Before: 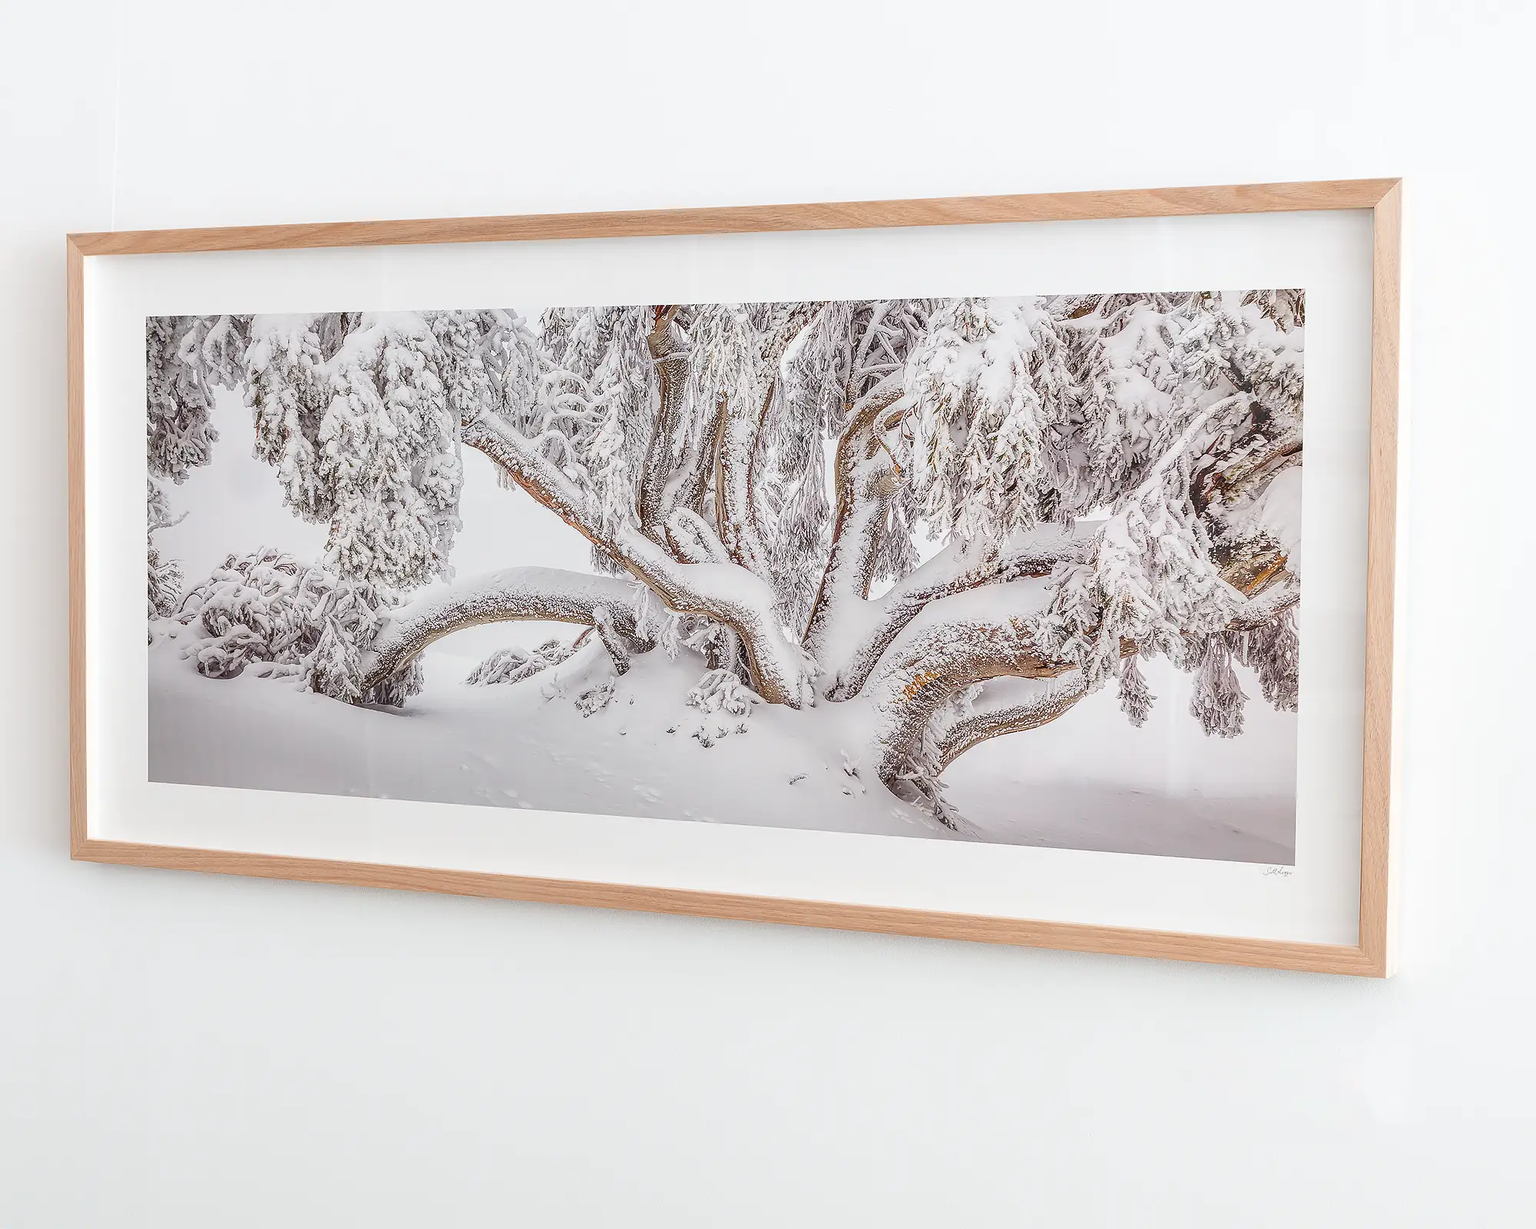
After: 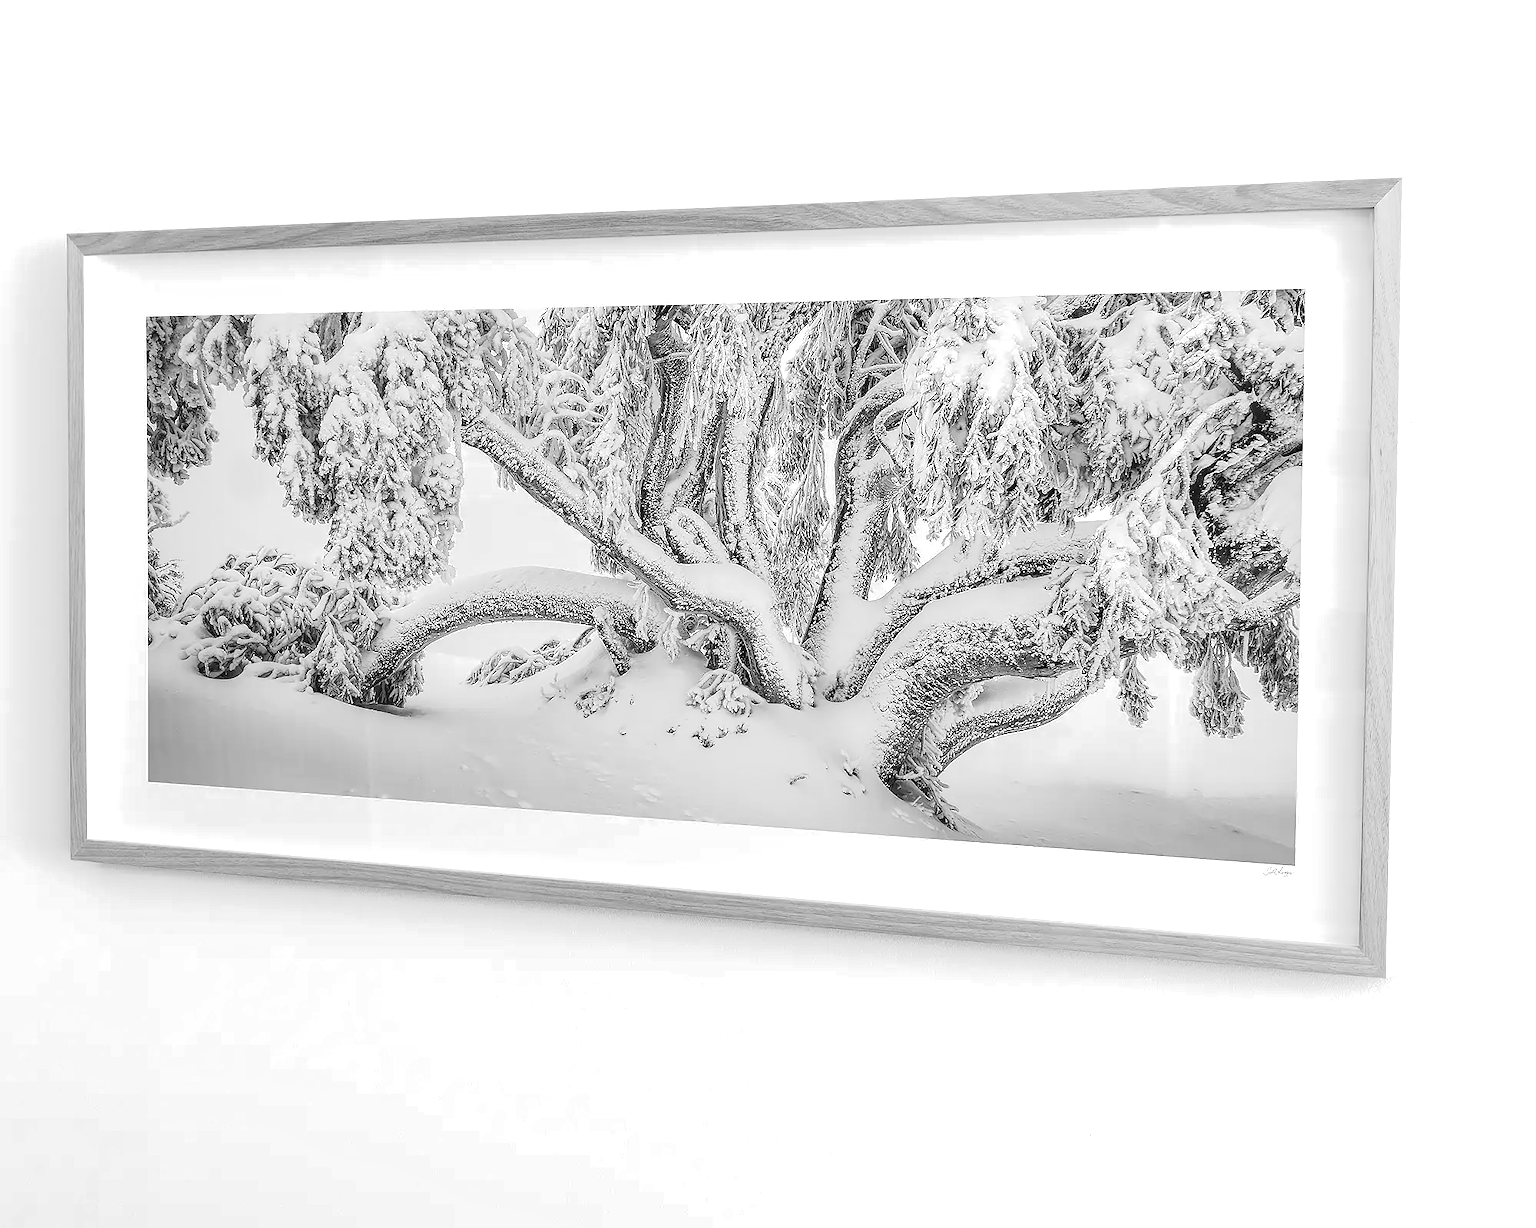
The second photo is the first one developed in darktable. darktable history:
white balance: red 0.925, blue 1.046
monochrome: a -6.99, b 35.61, size 1.4
levels: levels [0.044, 0.475, 0.791]
tone curve: curves: ch0 [(0, 0) (0.003, 0.098) (0.011, 0.099) (0.025, 0.103) (0.044, 0.114) (0.069, 0.13) (0.1, 0.142) (0.136, 0.161) (0.177, 0.189) (0.224, 0.224) (0.277, 0.266) (0.335, 0.32) (0.399, 0.38) (0.468, 0.45) (0.543, 0.522) (0.623, 0.598) (0.709, 0.669) (0.801, 0.731) (0.898, 0.786) (1, 1)], preserve colors none
